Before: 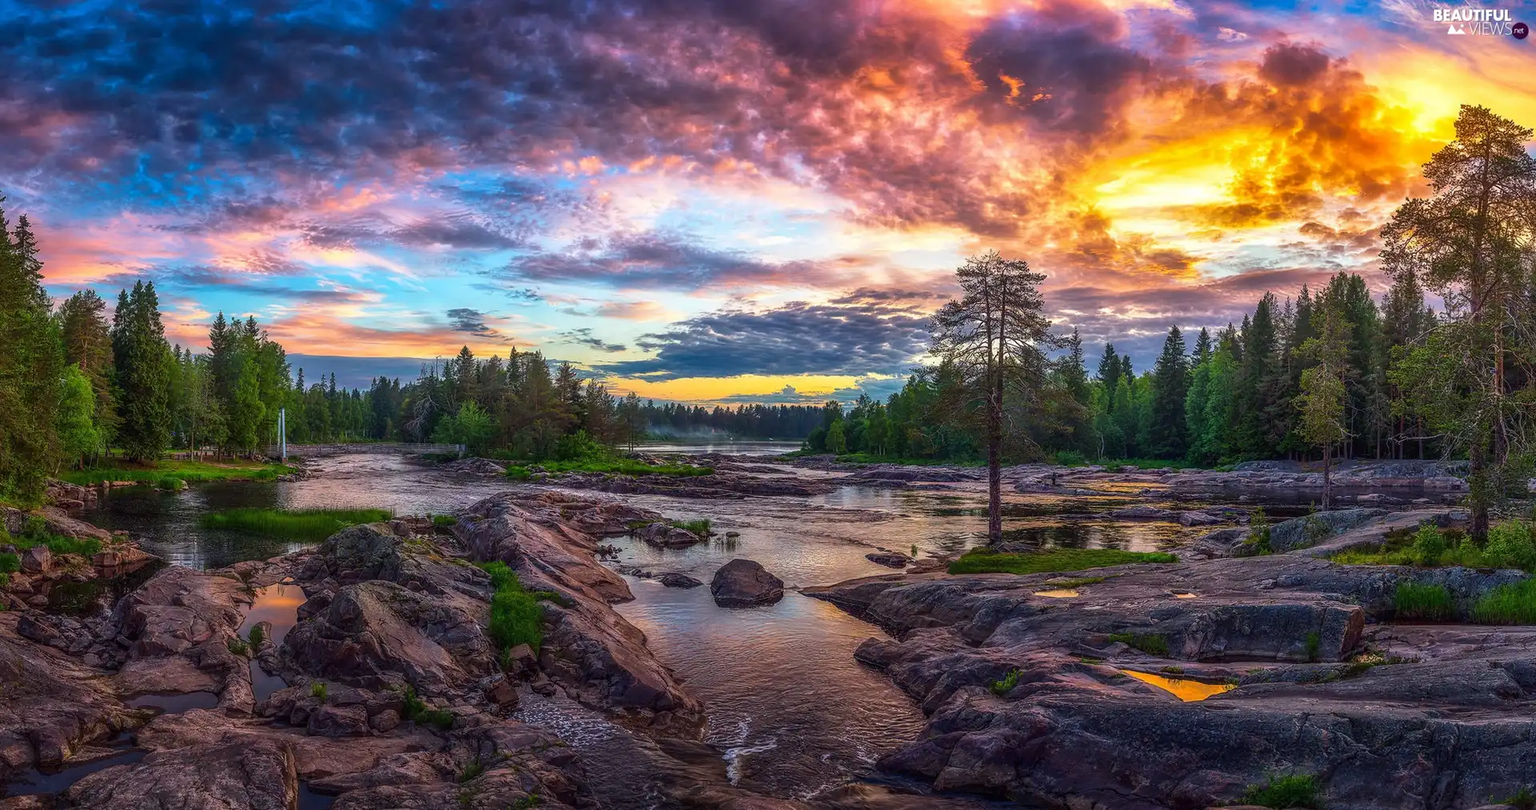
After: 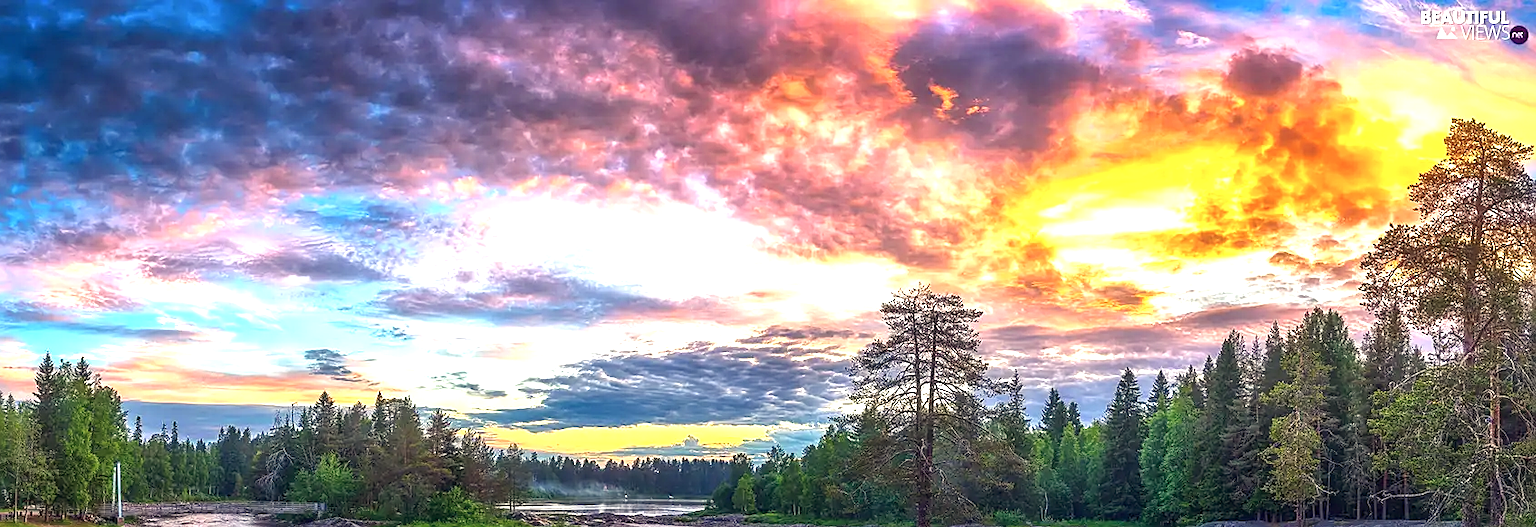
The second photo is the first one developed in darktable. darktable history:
color balance rgb: highlights gain › chroma 3.009%, highlights gain › hue 75.83°, global offset › chroma 0.064%, global offset › hue 253.83°, perceptual saturation grading › global saturation 2.769%, global vibrance -23.359%
crop and rotate: left 11.63%, bottom 42.408%
color calibration: x 0.353, y 0.367, temperature 4737.9 K
exposure: black level correction 0, exposure 1 EV, compensate highlight preservation false
sharpen: on, module defaults
